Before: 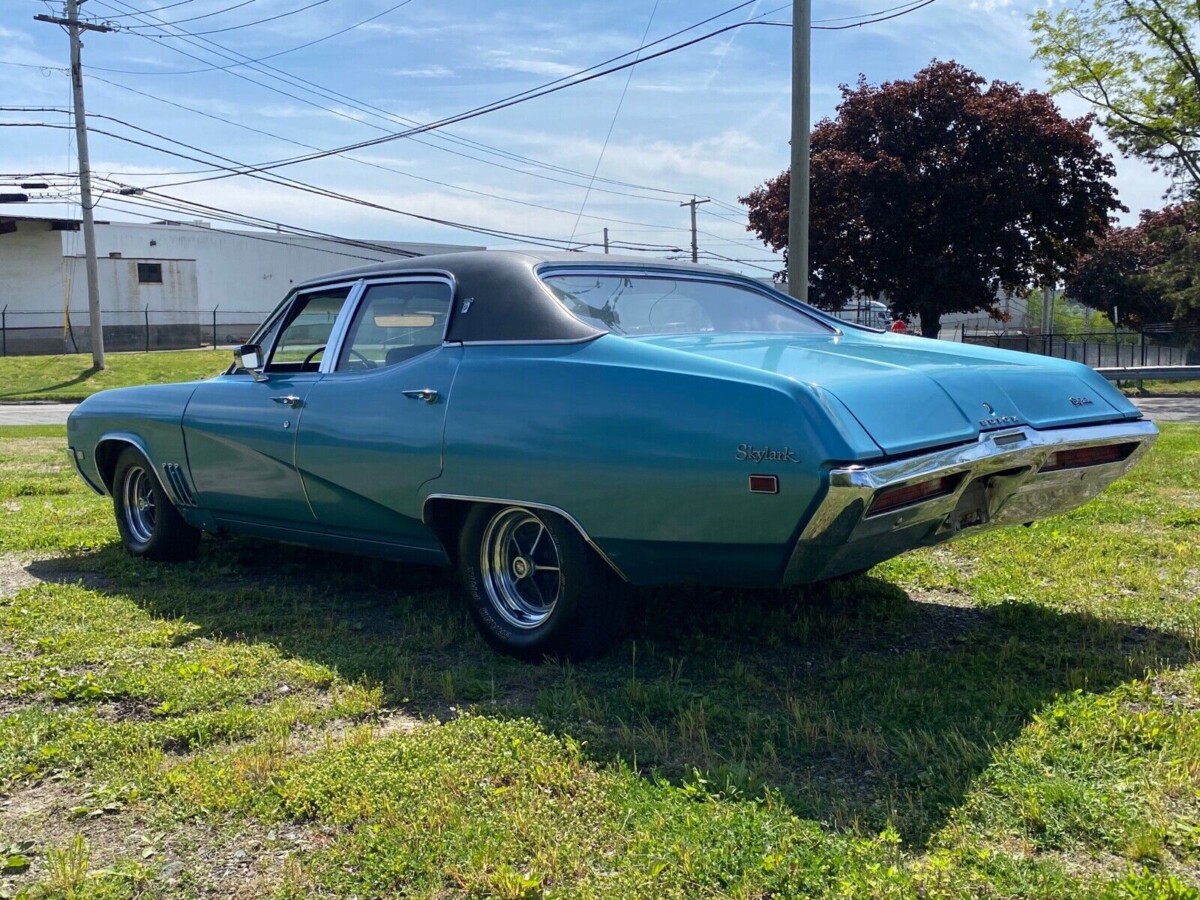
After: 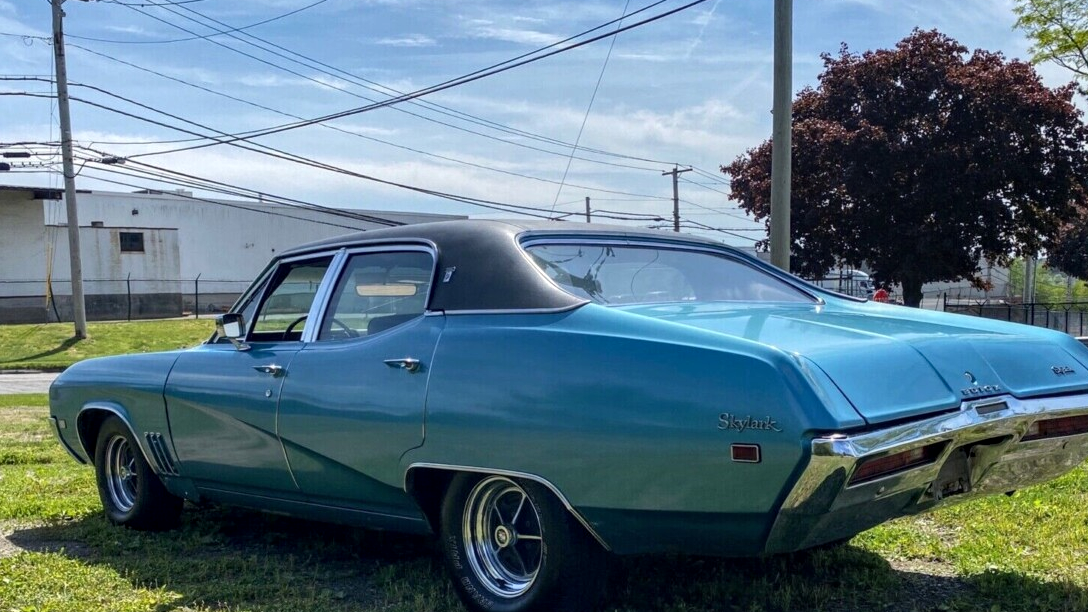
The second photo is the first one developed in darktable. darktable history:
shadows and highlights: shadows 35, highlights -35, soften with gaussian
crop: left 1.509%, top 3.452%, right 7.696%, bottom 28.452%
local contrast: on, module defaults
